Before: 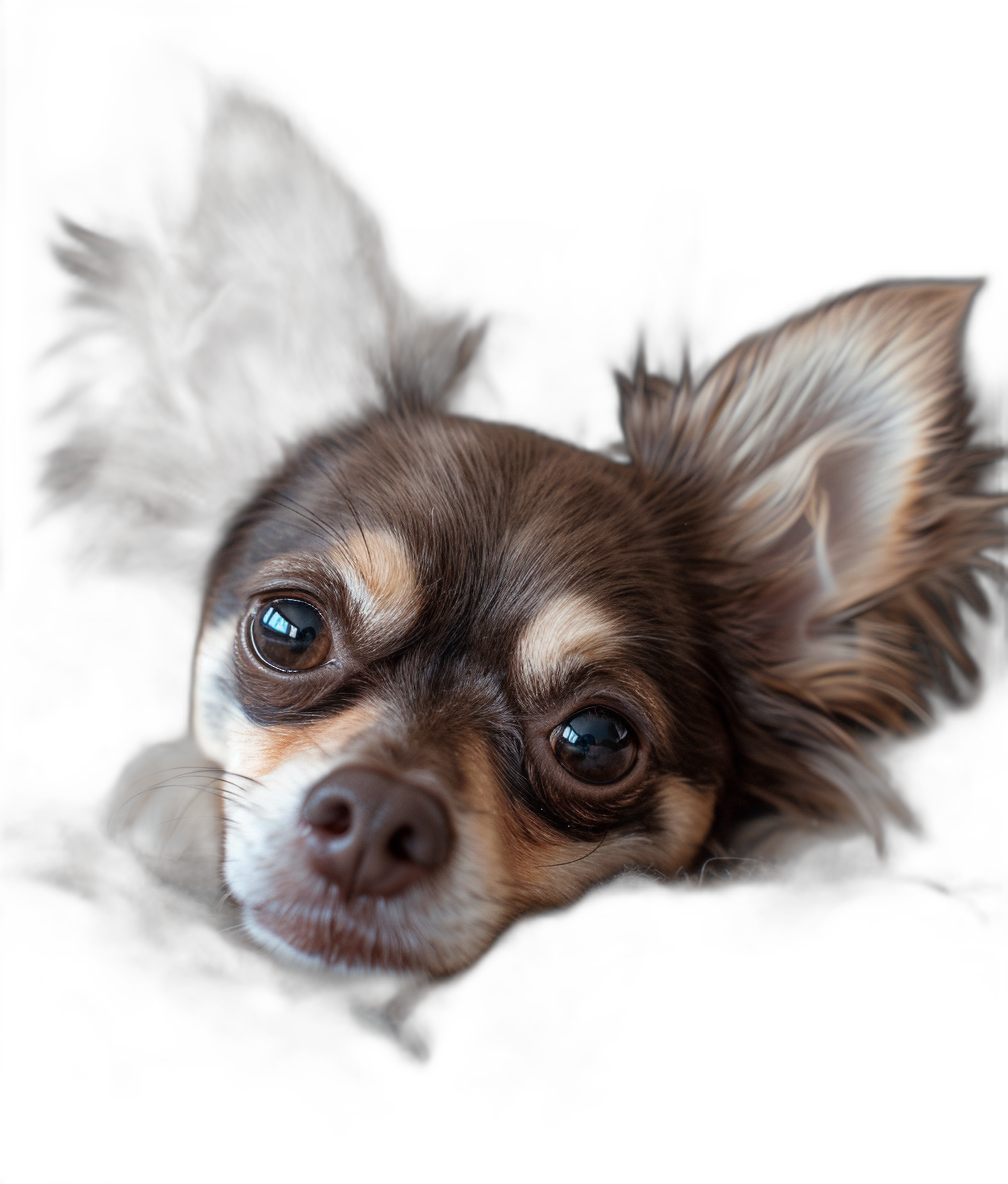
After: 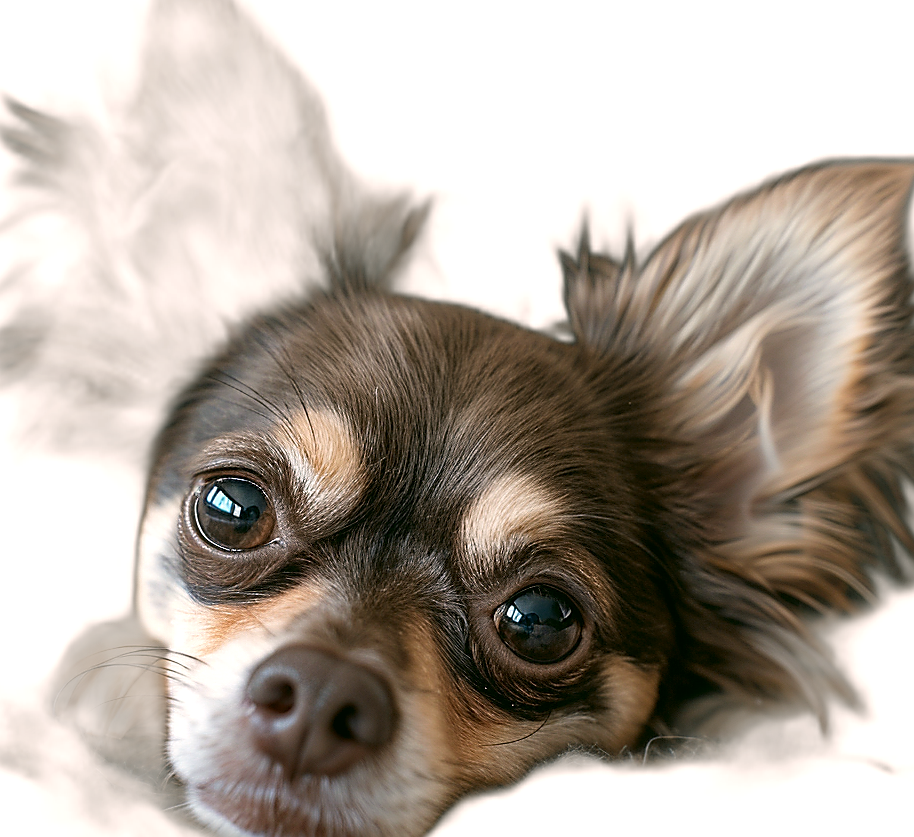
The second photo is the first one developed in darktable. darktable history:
sharpen: radius 1.389, amount 1.265, threshold 0.808
exposure: exposure 0.226 EV, compensate highlight preservation false
crop: left 5.597%, top 10.298%, right 3.704%, bottom 18.962%
color correction: highlights a* 4.51, highlights b* 4.98, shadows a* -7.18, shadows b* 5.01
